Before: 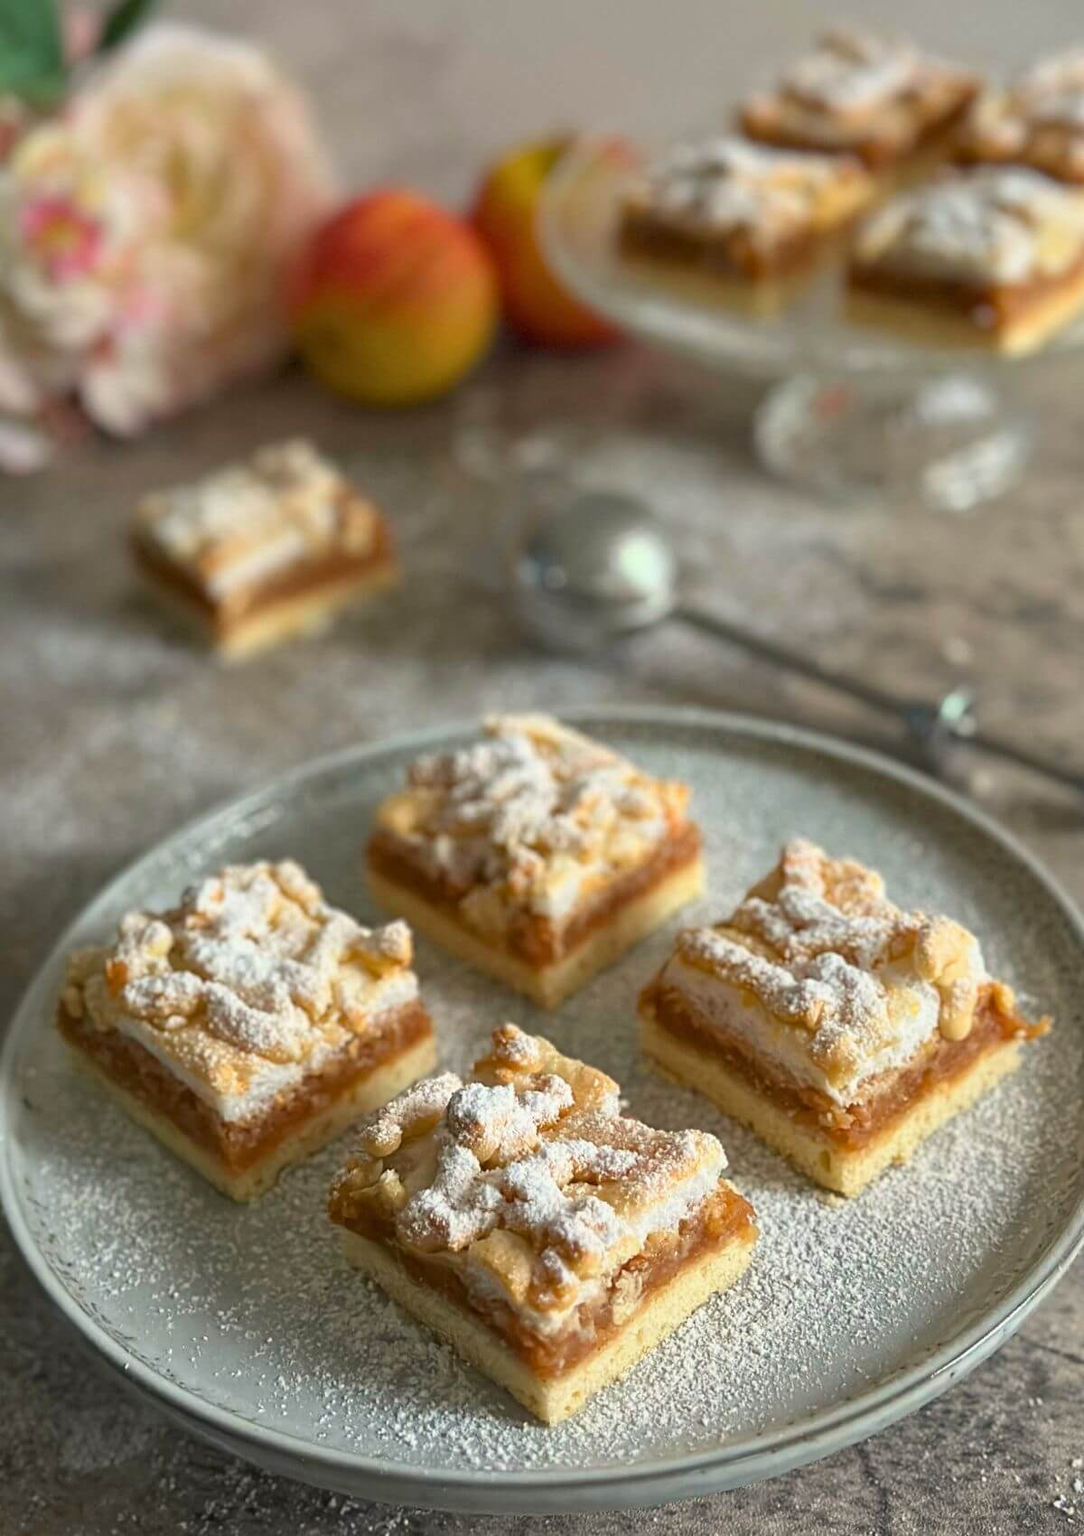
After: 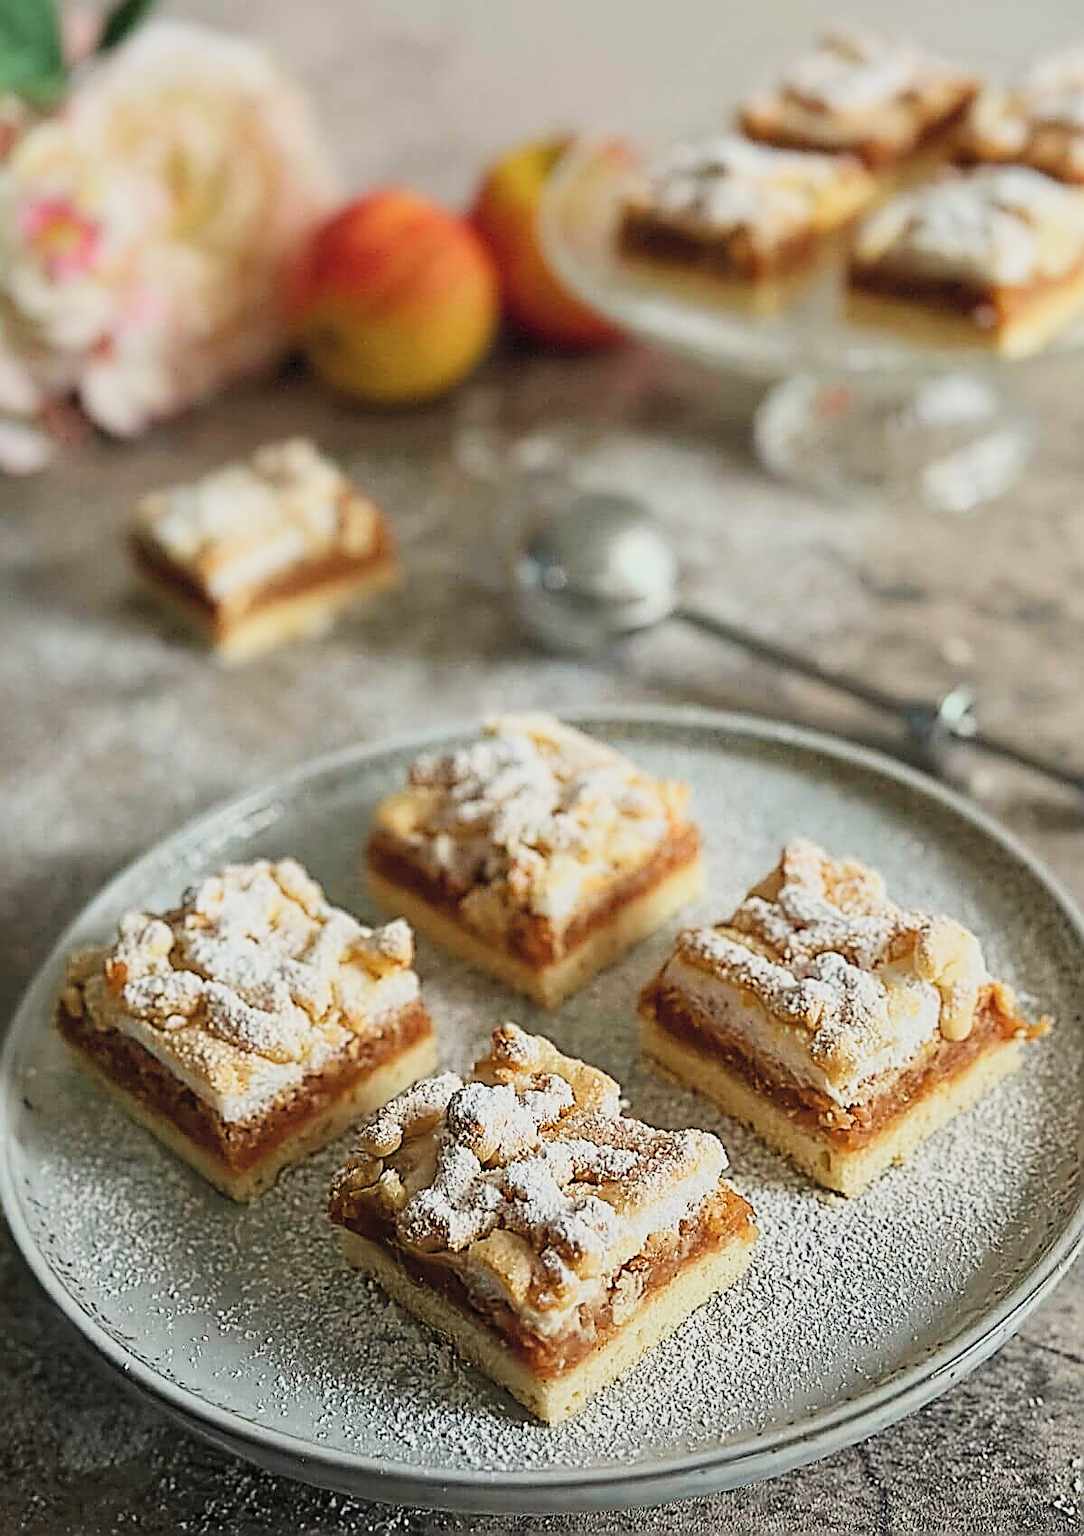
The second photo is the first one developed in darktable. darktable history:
graduated density: rotation -180°, offset 27.42
sigmoid: skew -0.2, preserve hue 0%, red attenuation 0.1, red rotation 0.035, green attenuation 0.1, green rotation -0.017, blue attenuation 0.15, blue rotation -0.052, base primaries Rec2020
contrast brightness saturation: contrast 0.14, brightness 0.21
sharpen: amount 2
